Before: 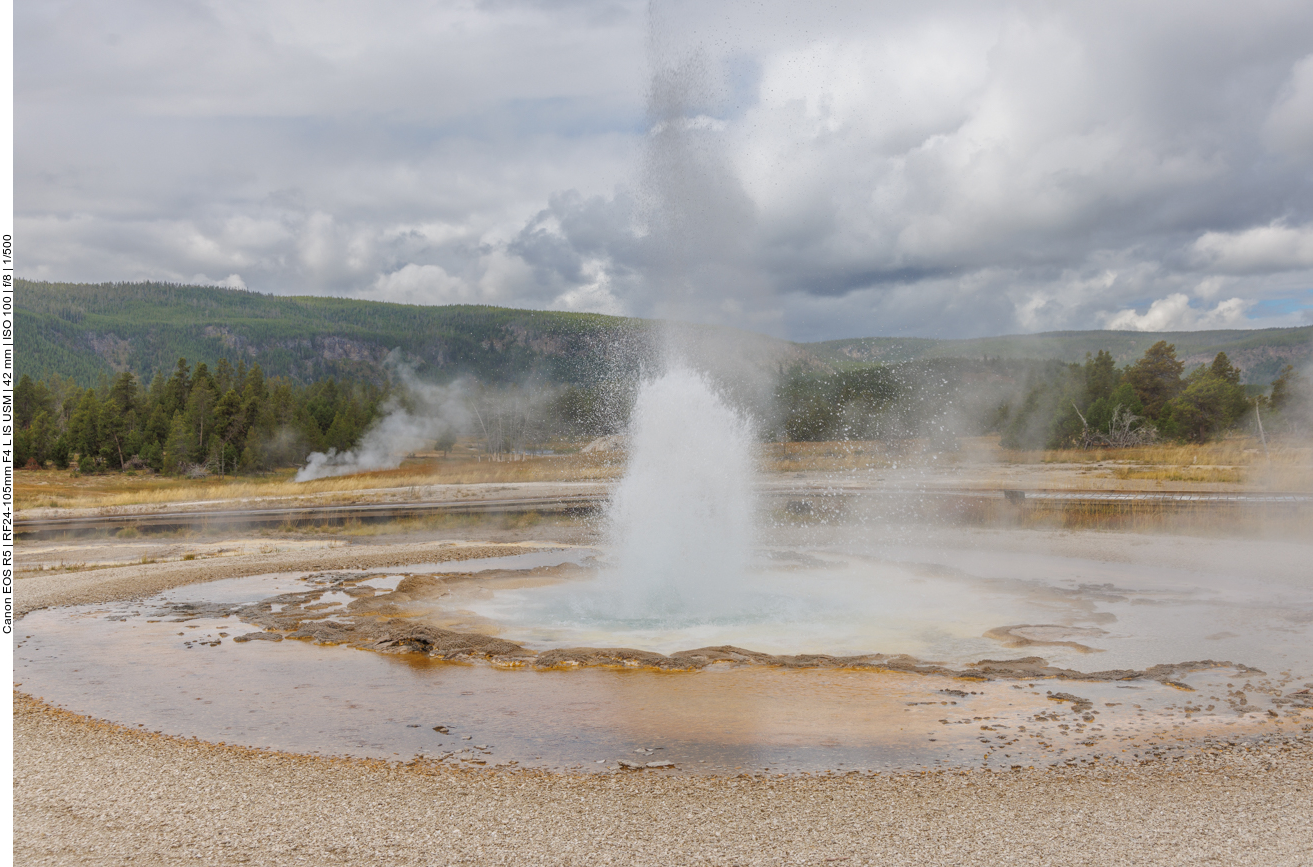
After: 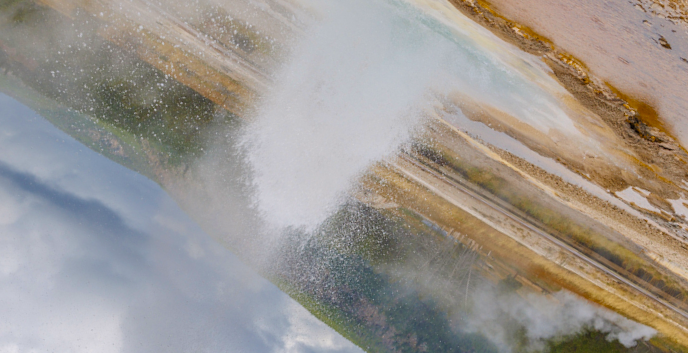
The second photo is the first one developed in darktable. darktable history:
crop and rotate: angle 148.11°, left 9.135%, top 15.586%, right 4.434%, bottom 17.162%
velvia: on, module defaults
color balance rgb: highlights gain › chroma 0.179%, highlights gain › hue 331.48°, perceptual saturation grading › global saturation 16.209%, global vibrance 6.735%, saturation formula JzAzBz (2021)
